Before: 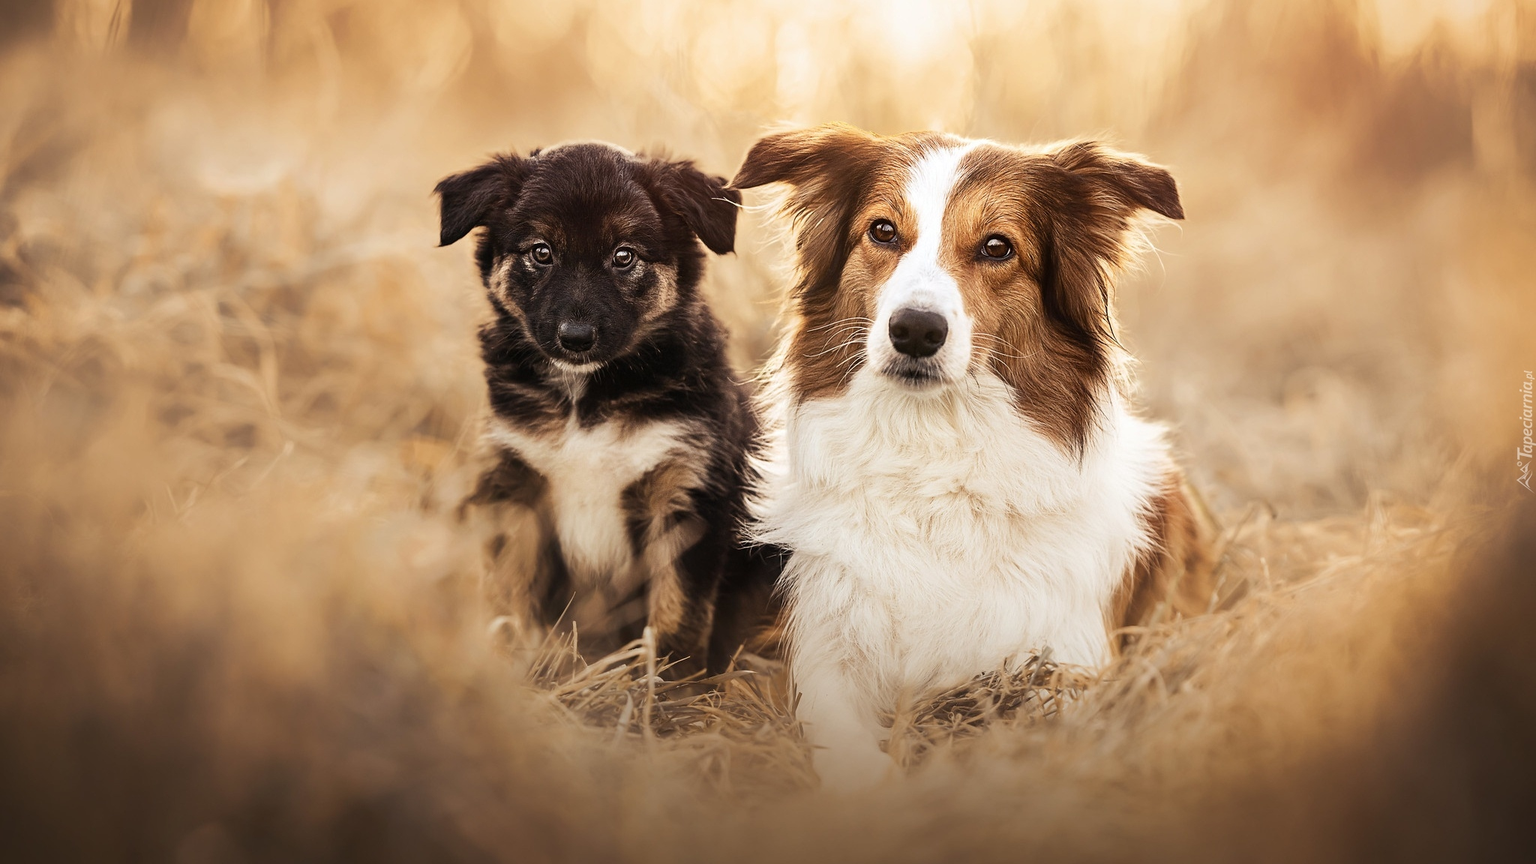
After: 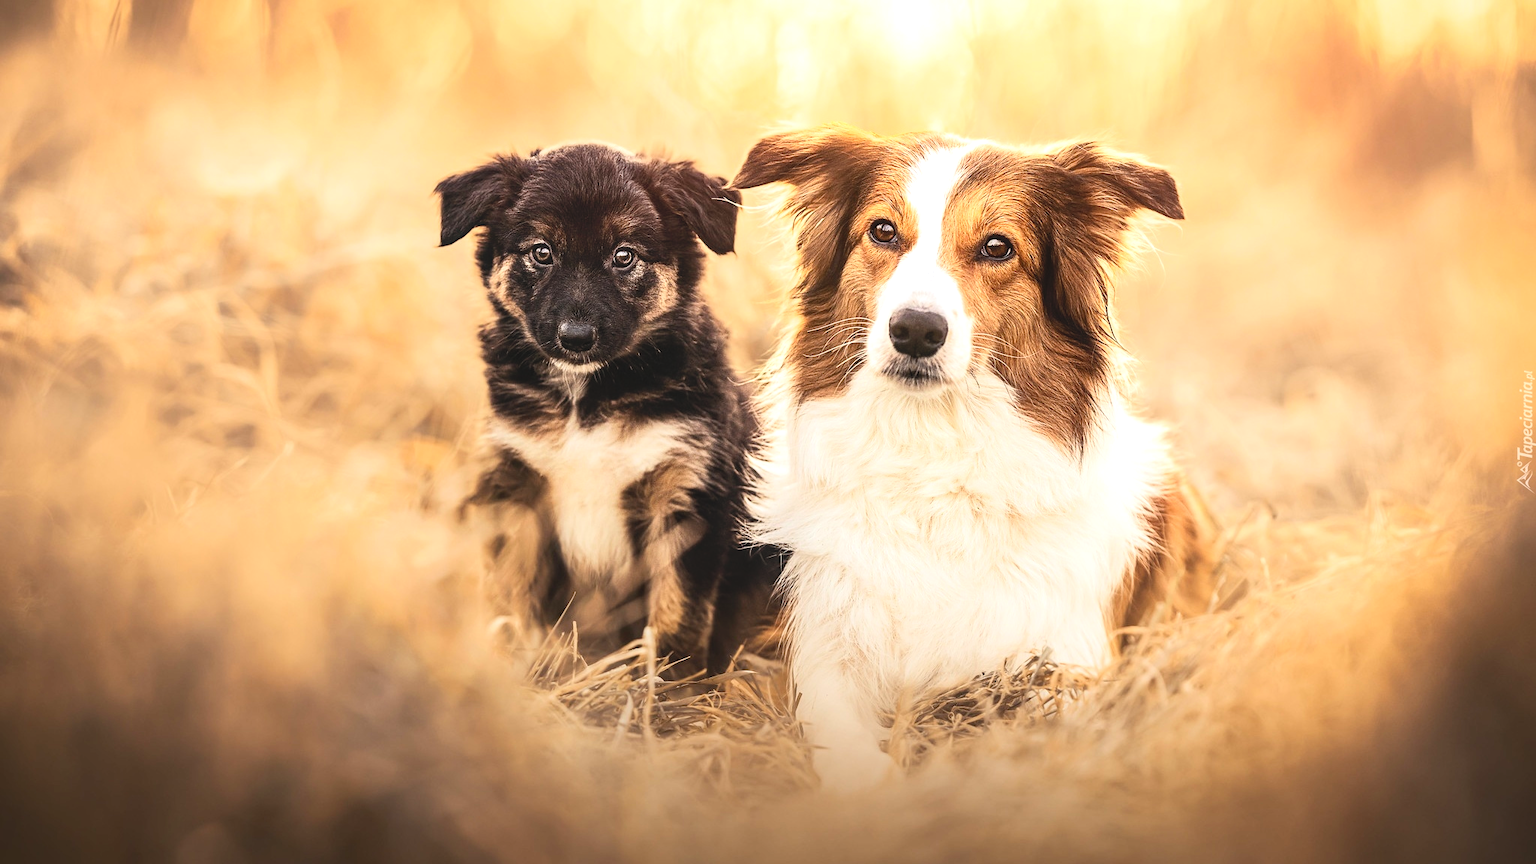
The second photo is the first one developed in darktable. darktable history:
contrast brightness saturation: contrast 0.198, brightness 0.162, saturation 0.219
local contrast: detail 109%
tone equalizer: -8 EV -0.413 EV, -7 EV -0.382 EV, -6 EV -0.359 EV, -5 EV -0.22 EV, -3 EV 0.24 EV, -2 EV 0.334 EV, -1 EV 0.364 EV, +0 EV 0.446 EV
